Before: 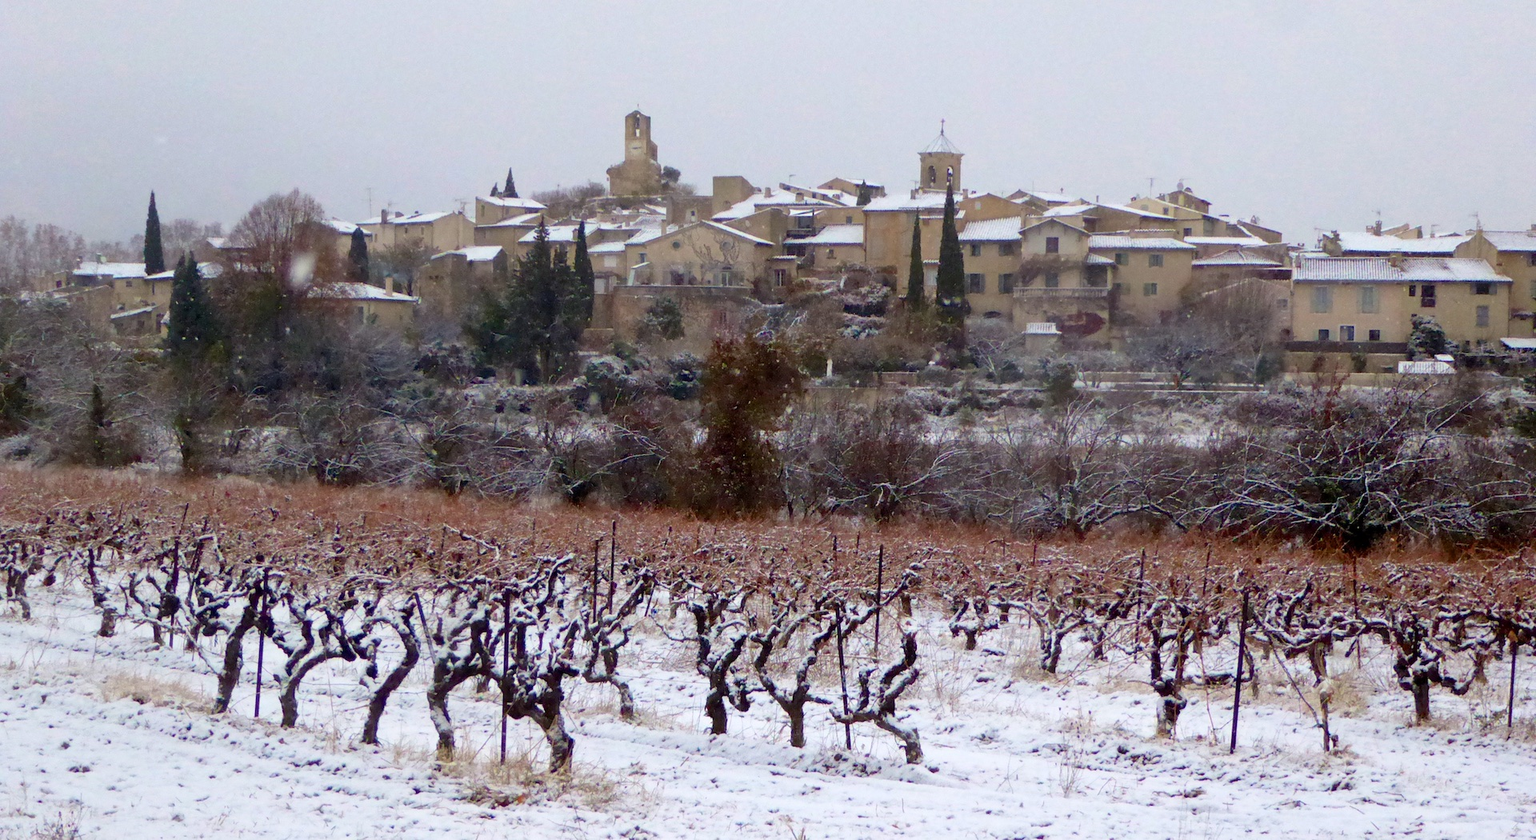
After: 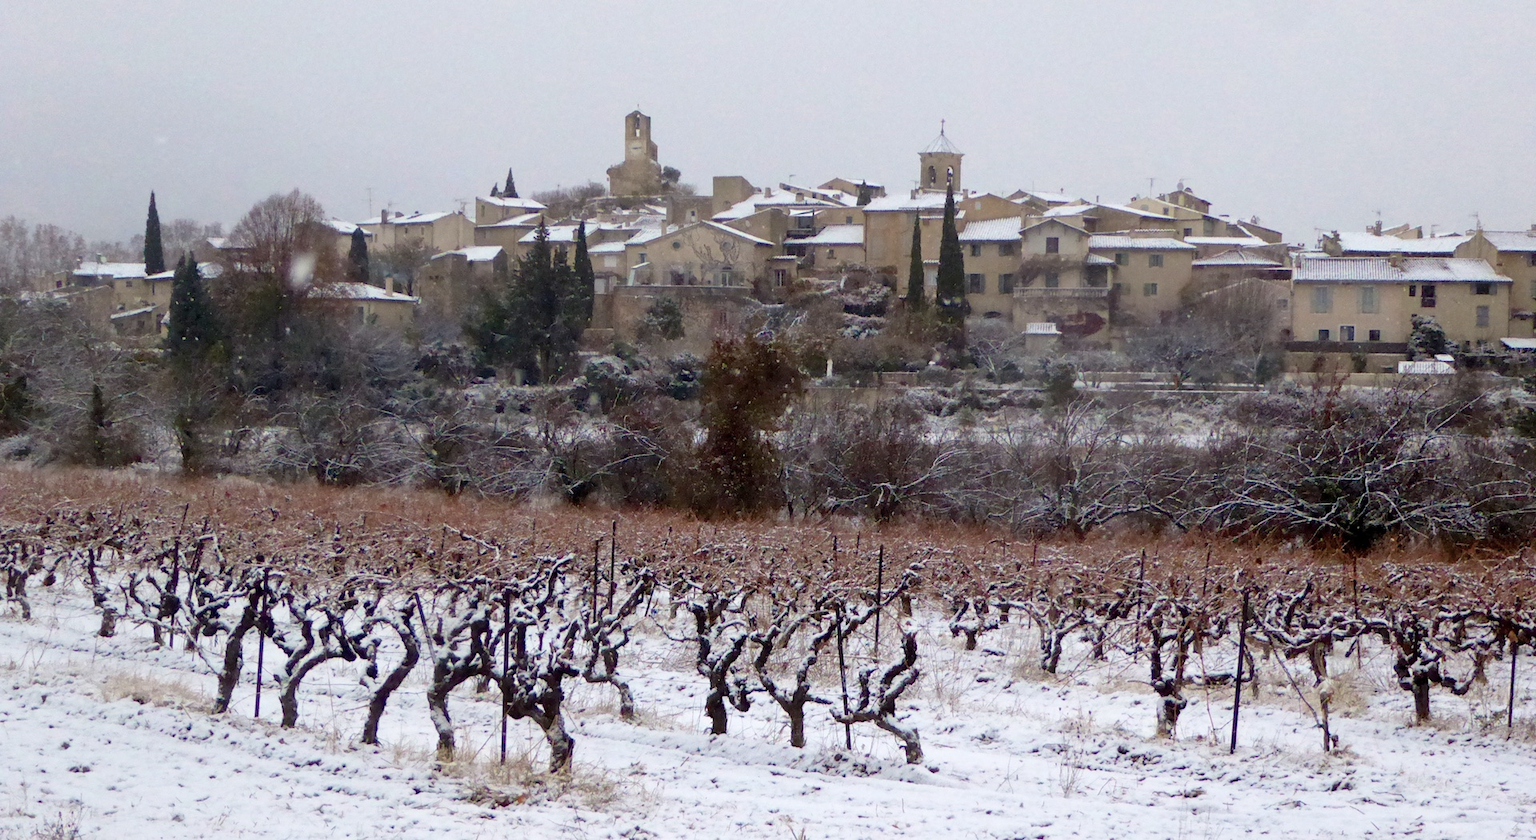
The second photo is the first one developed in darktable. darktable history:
color correction: highlights b* 0.056, saturation 0.8
exposure: compensate highlight preservation false
